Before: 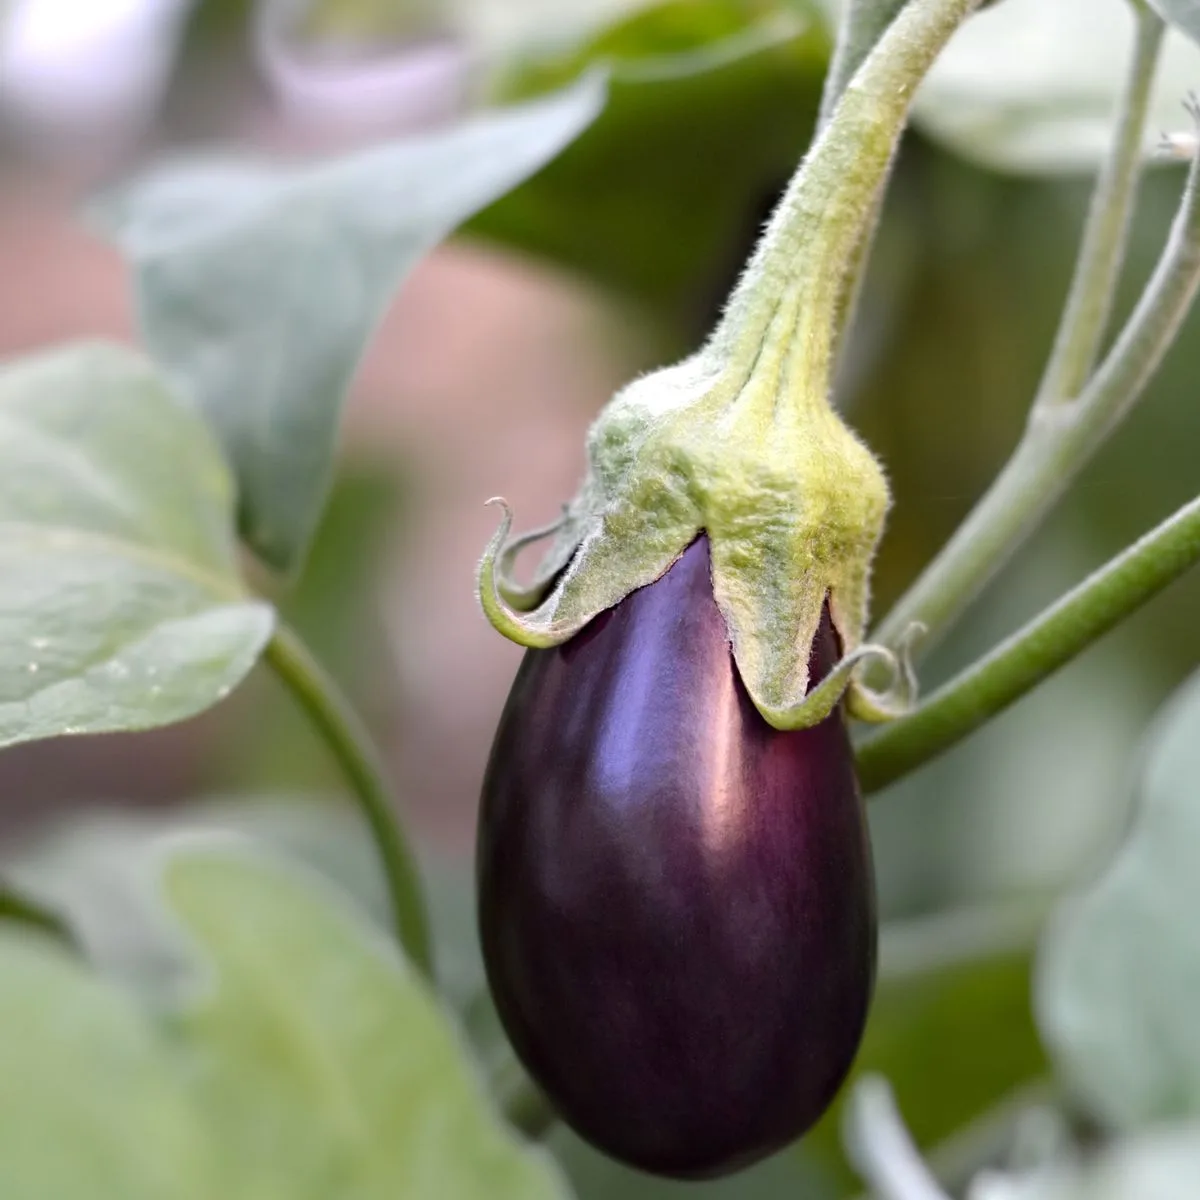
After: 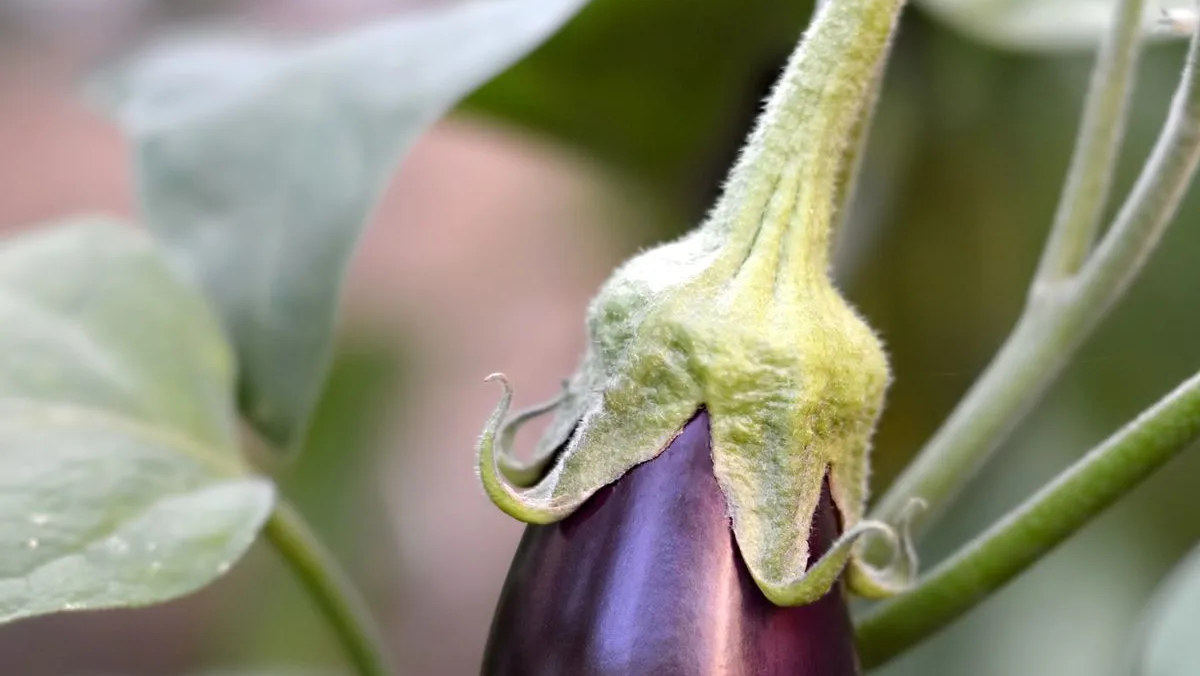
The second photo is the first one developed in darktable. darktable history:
crop and rotate: top 10.412%, bottom 33.183%
